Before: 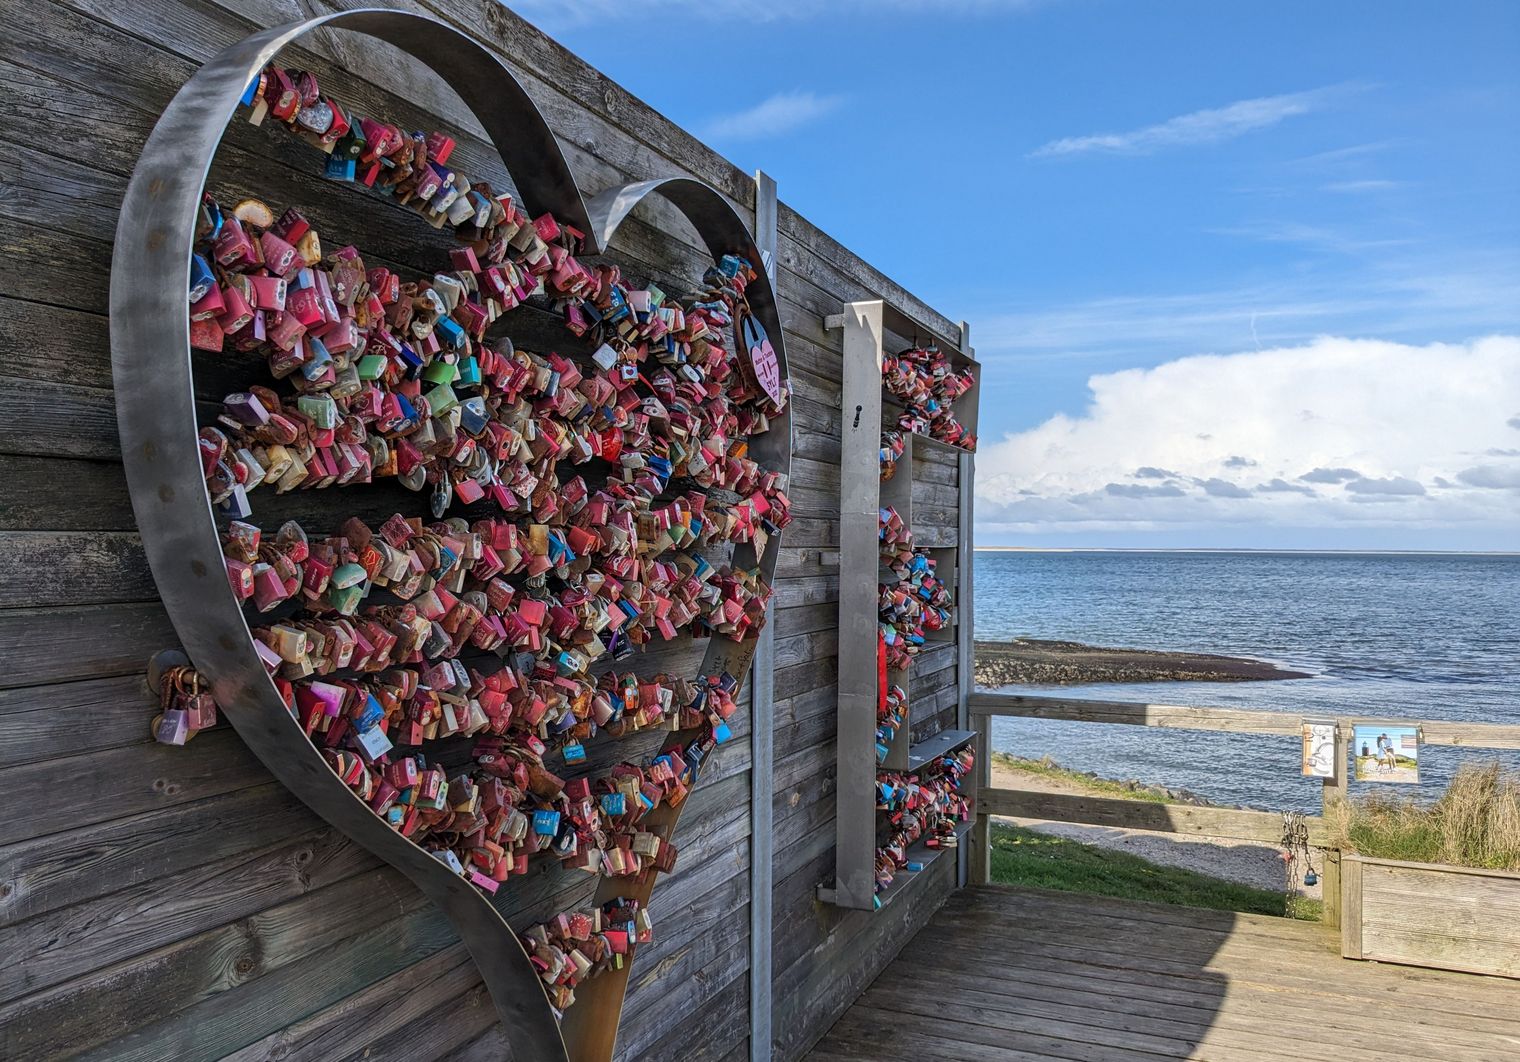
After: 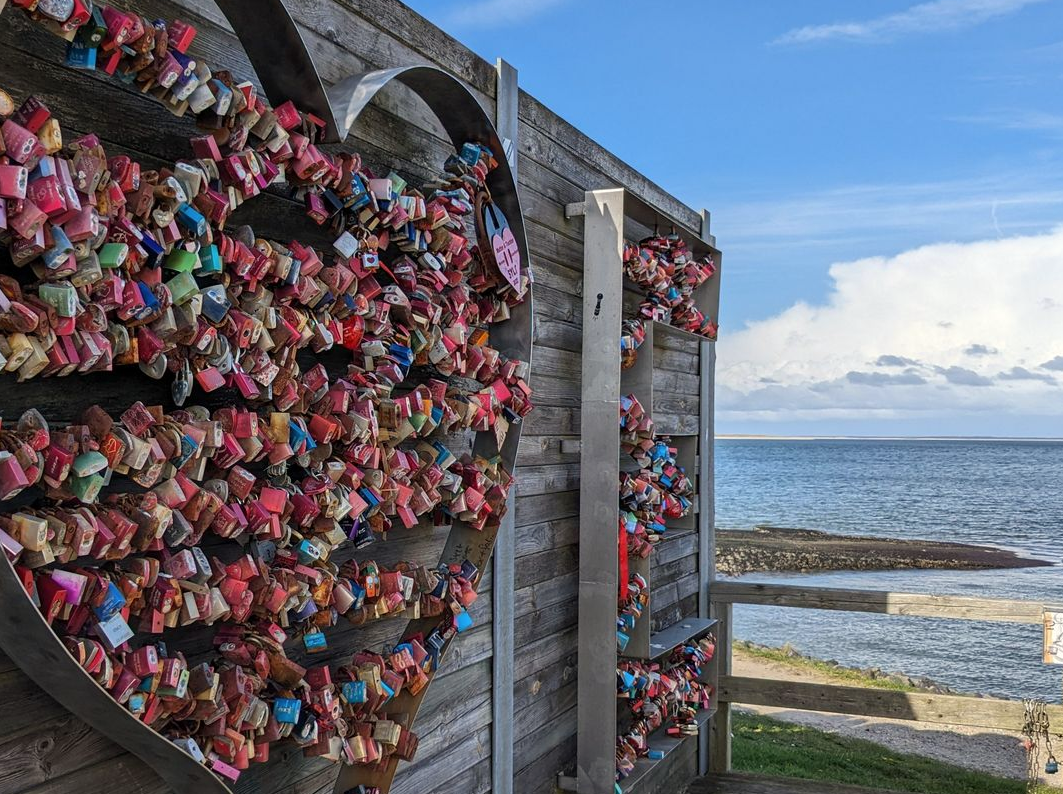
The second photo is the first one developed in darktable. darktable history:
color correction: highlights b* 3
crop and rotate: left 17.046%, top 10.659%, right 12.989%, bottom 14.553%
